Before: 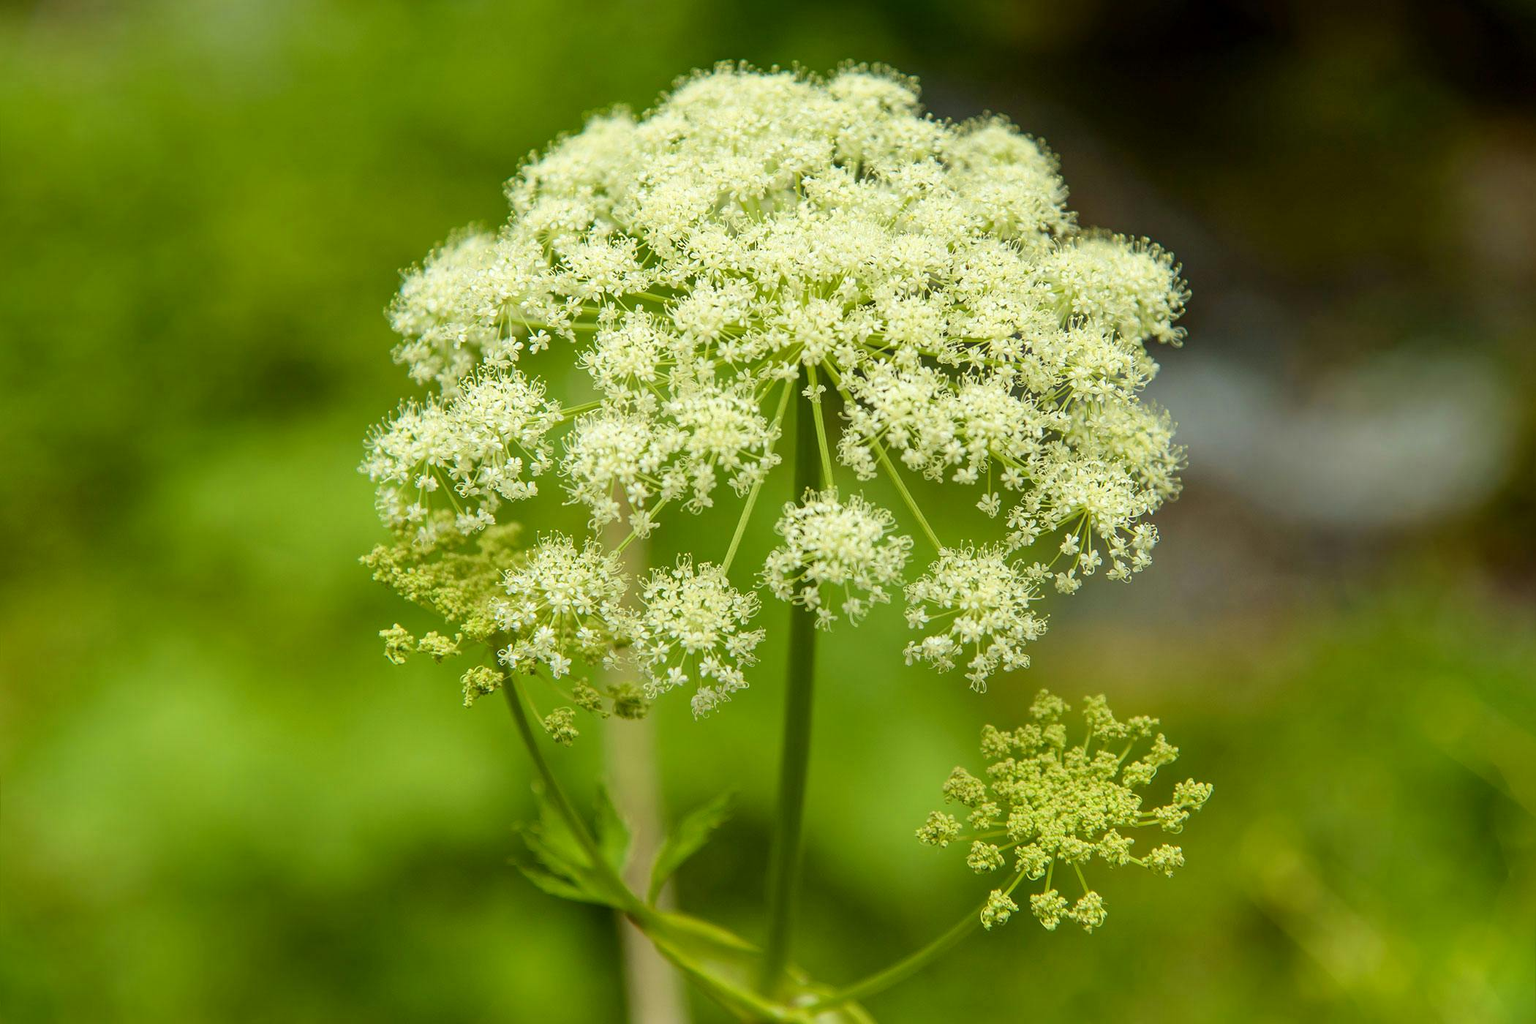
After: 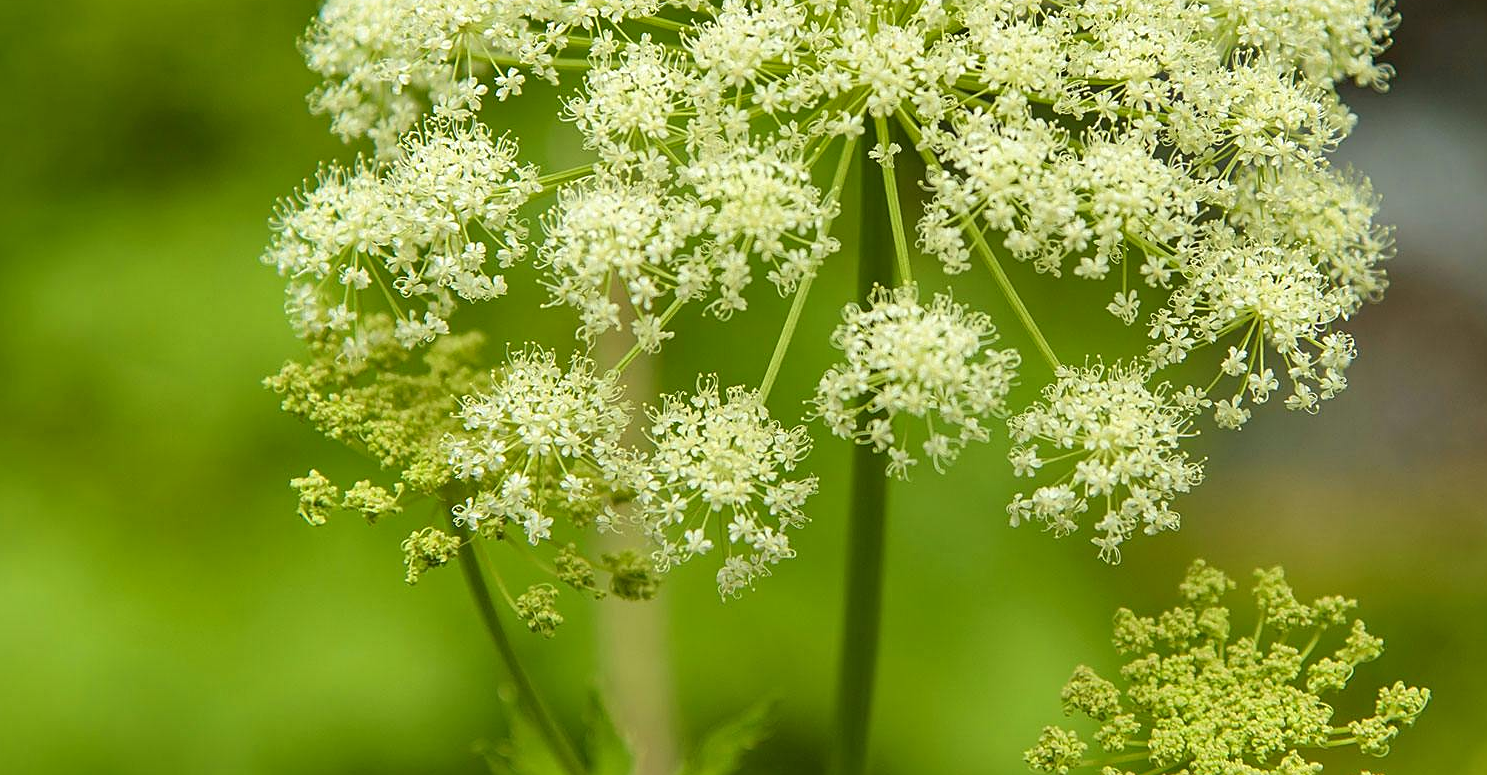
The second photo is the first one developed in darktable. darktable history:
tone equalizer: edges refinement/feathering 500, mask exposure compensation -1.57 EV, preserve details no
crop: left 10.898%, top 27.39%, right 18.282%, bottom 17.207%
sharpen: on, module defaults
shadows and highlights: shadows 32.26, highlights -32.32, soften with gaussian
